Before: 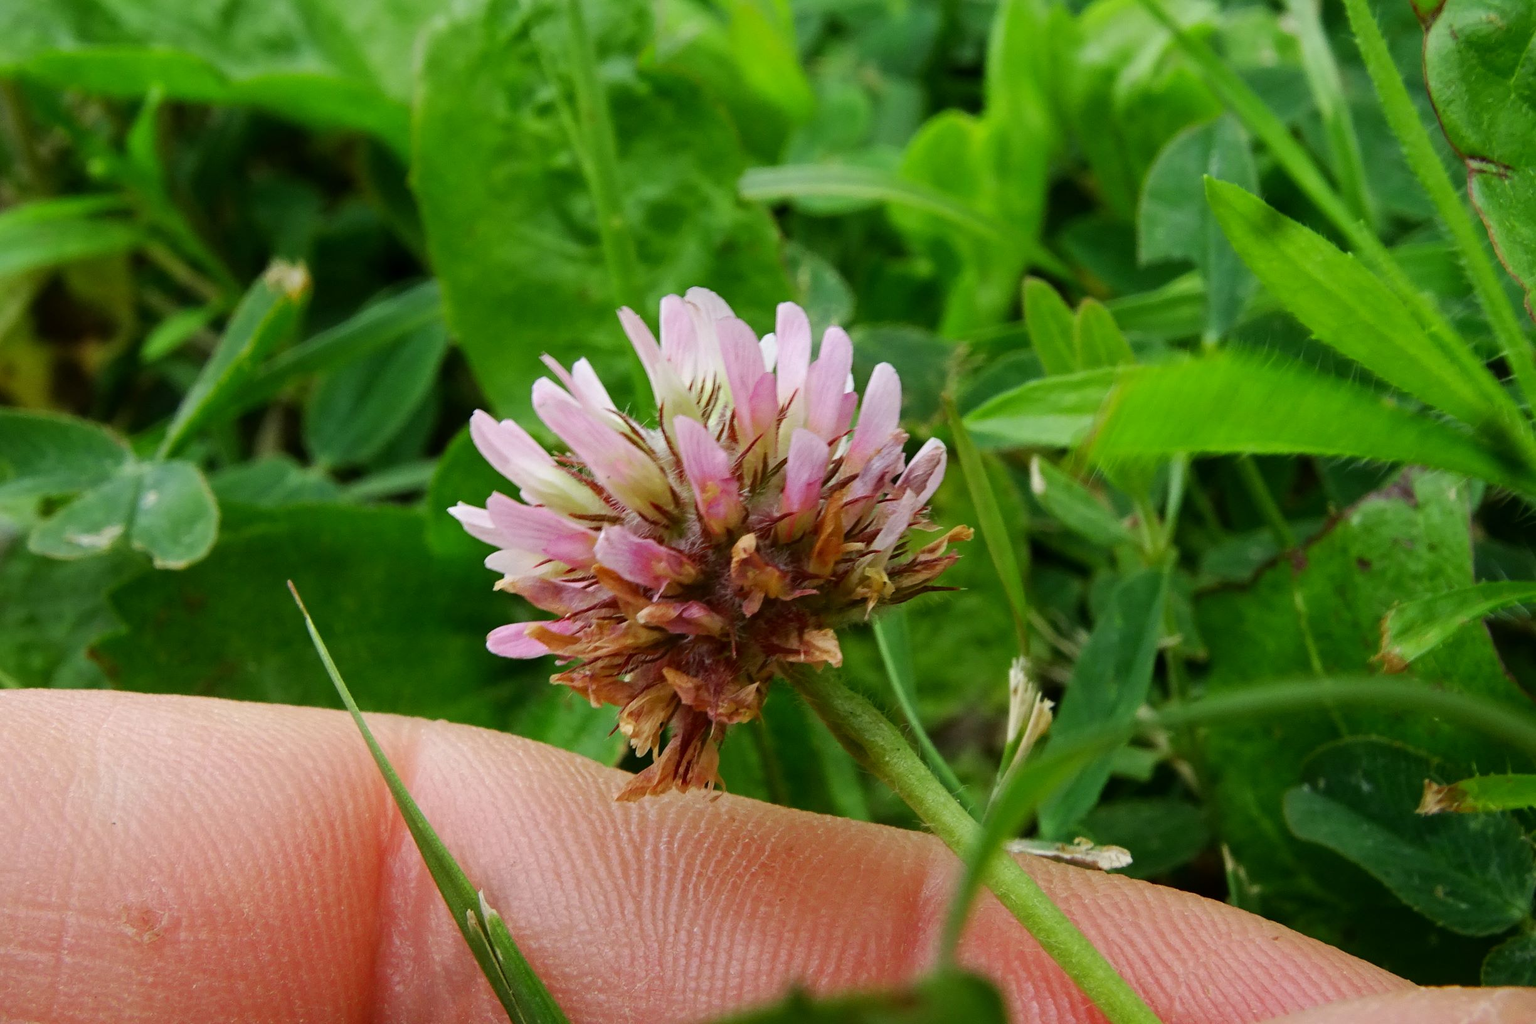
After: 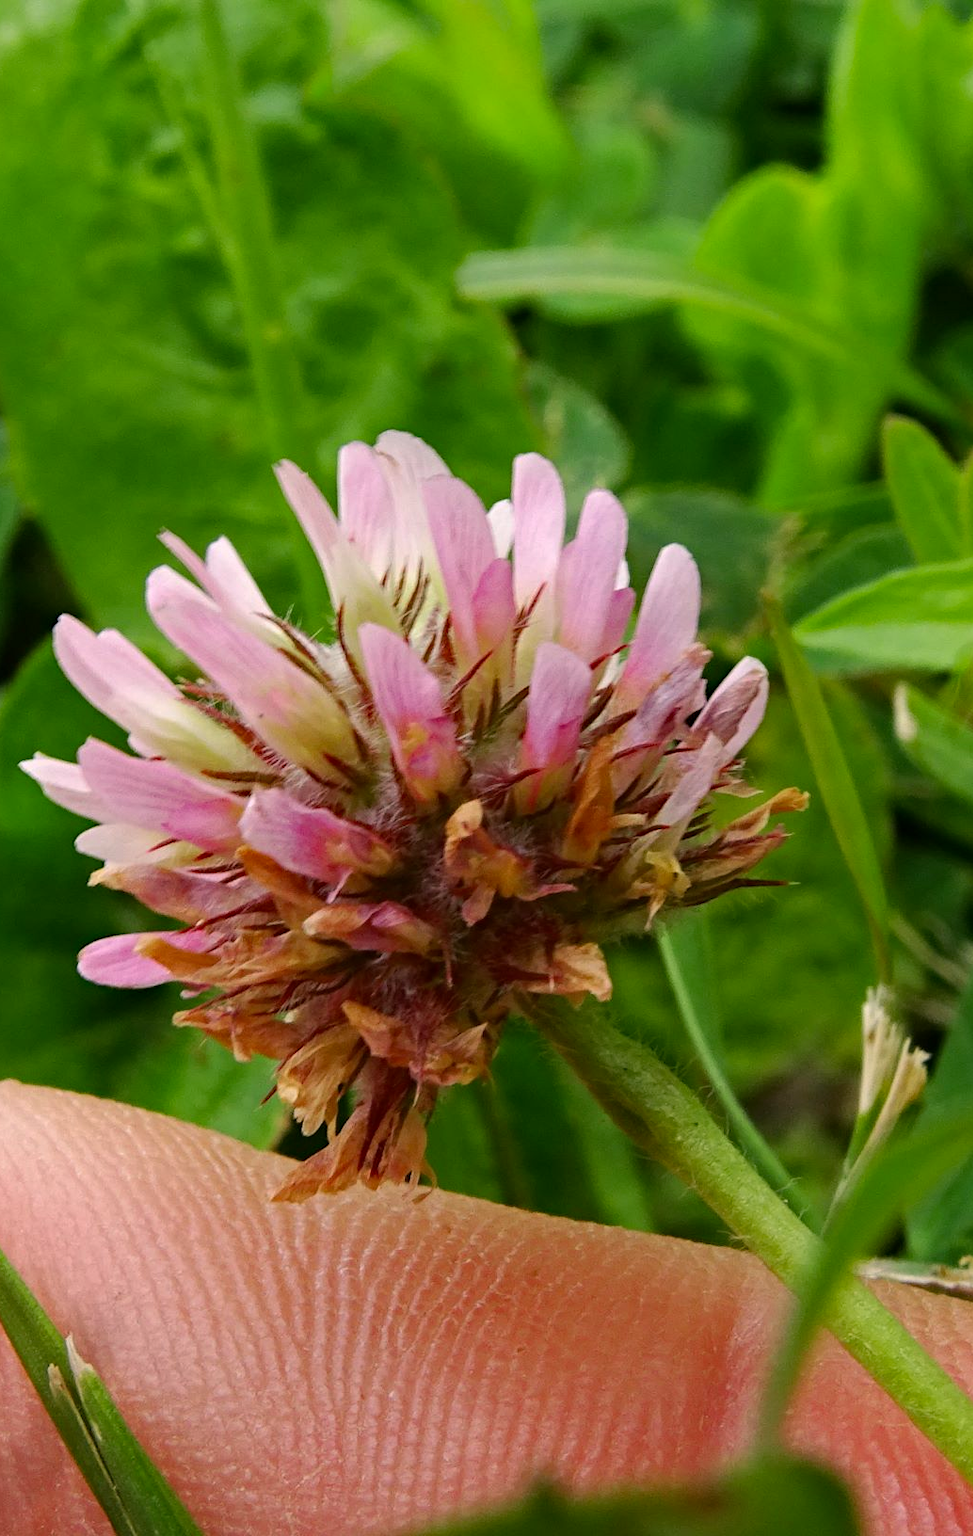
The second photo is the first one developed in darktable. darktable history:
color correction: highlights a* 7.28, highlights b* 3.97
crop: left 28.317%, right 29.446%
haze removal: compatibility mode true, adaptive false
